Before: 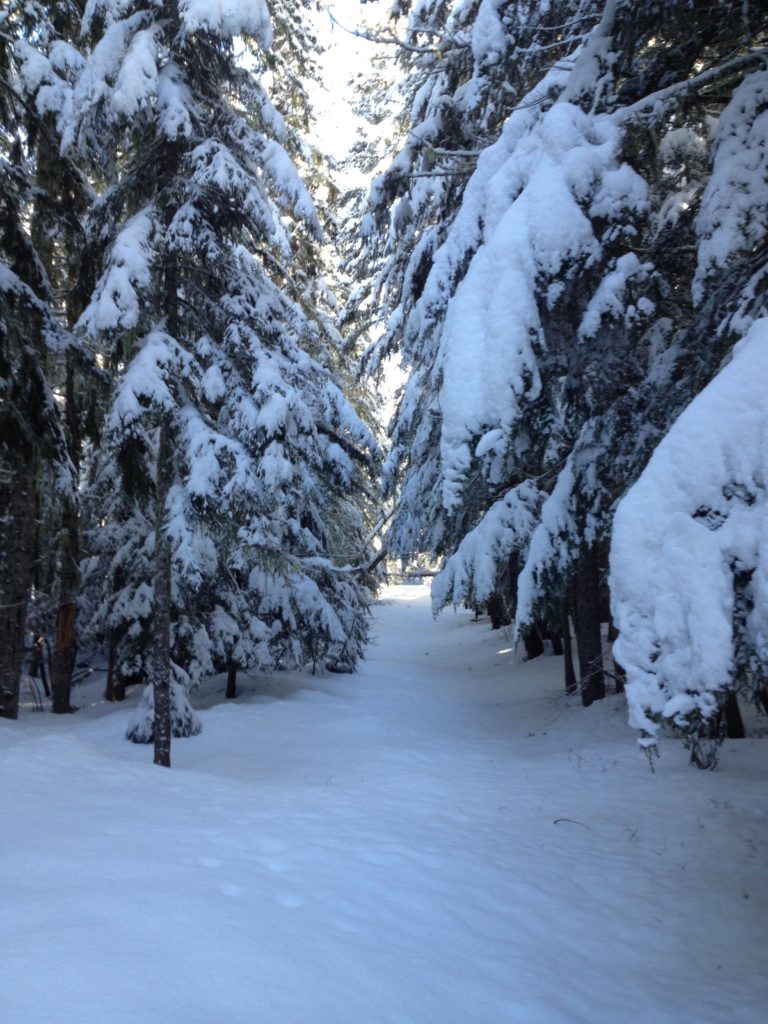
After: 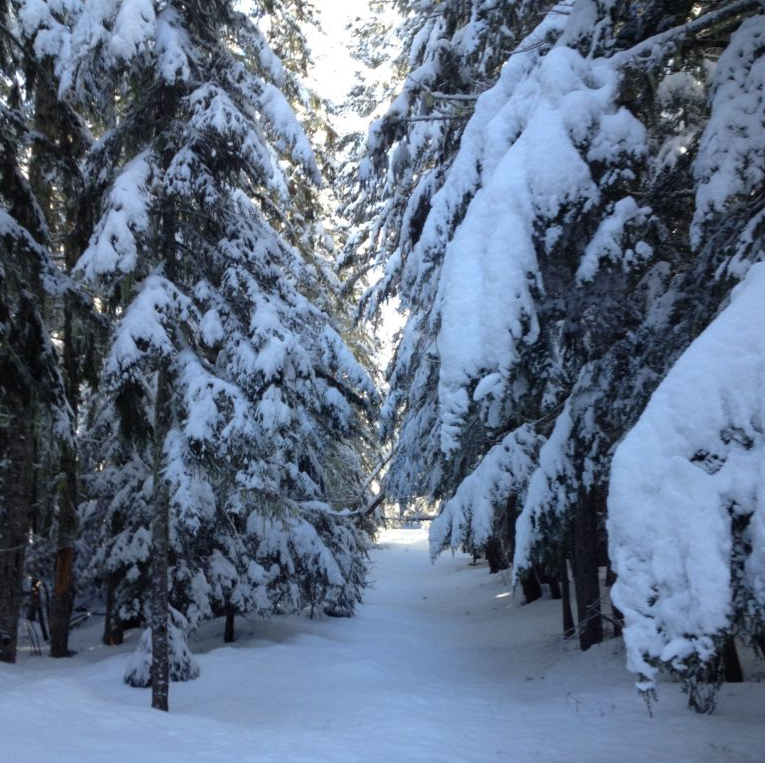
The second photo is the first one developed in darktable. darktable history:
crop: left 0.347%, top 5.519%, bottom 19.904%
